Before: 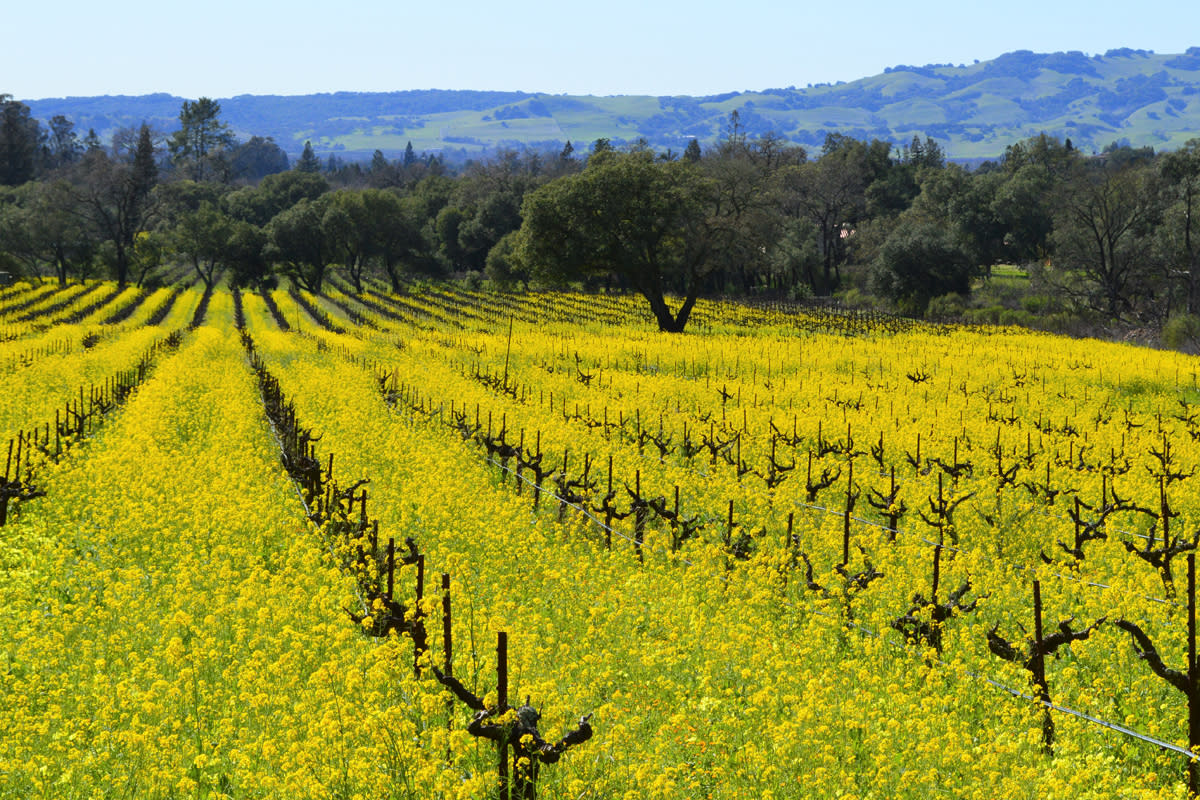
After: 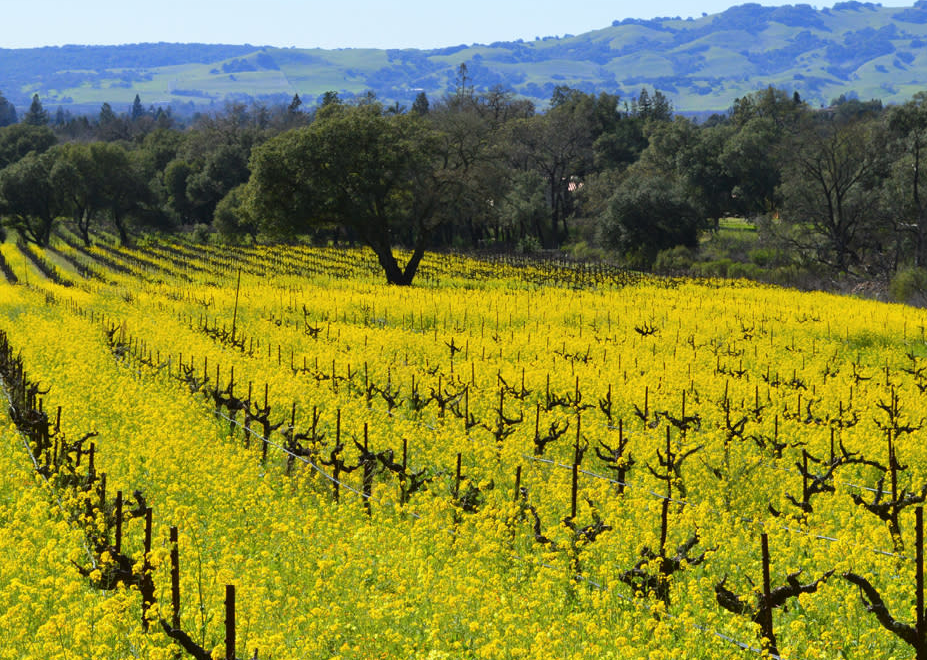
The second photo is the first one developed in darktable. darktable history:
crop: left 22.706%, top 5.901%, bottom 11.541%
